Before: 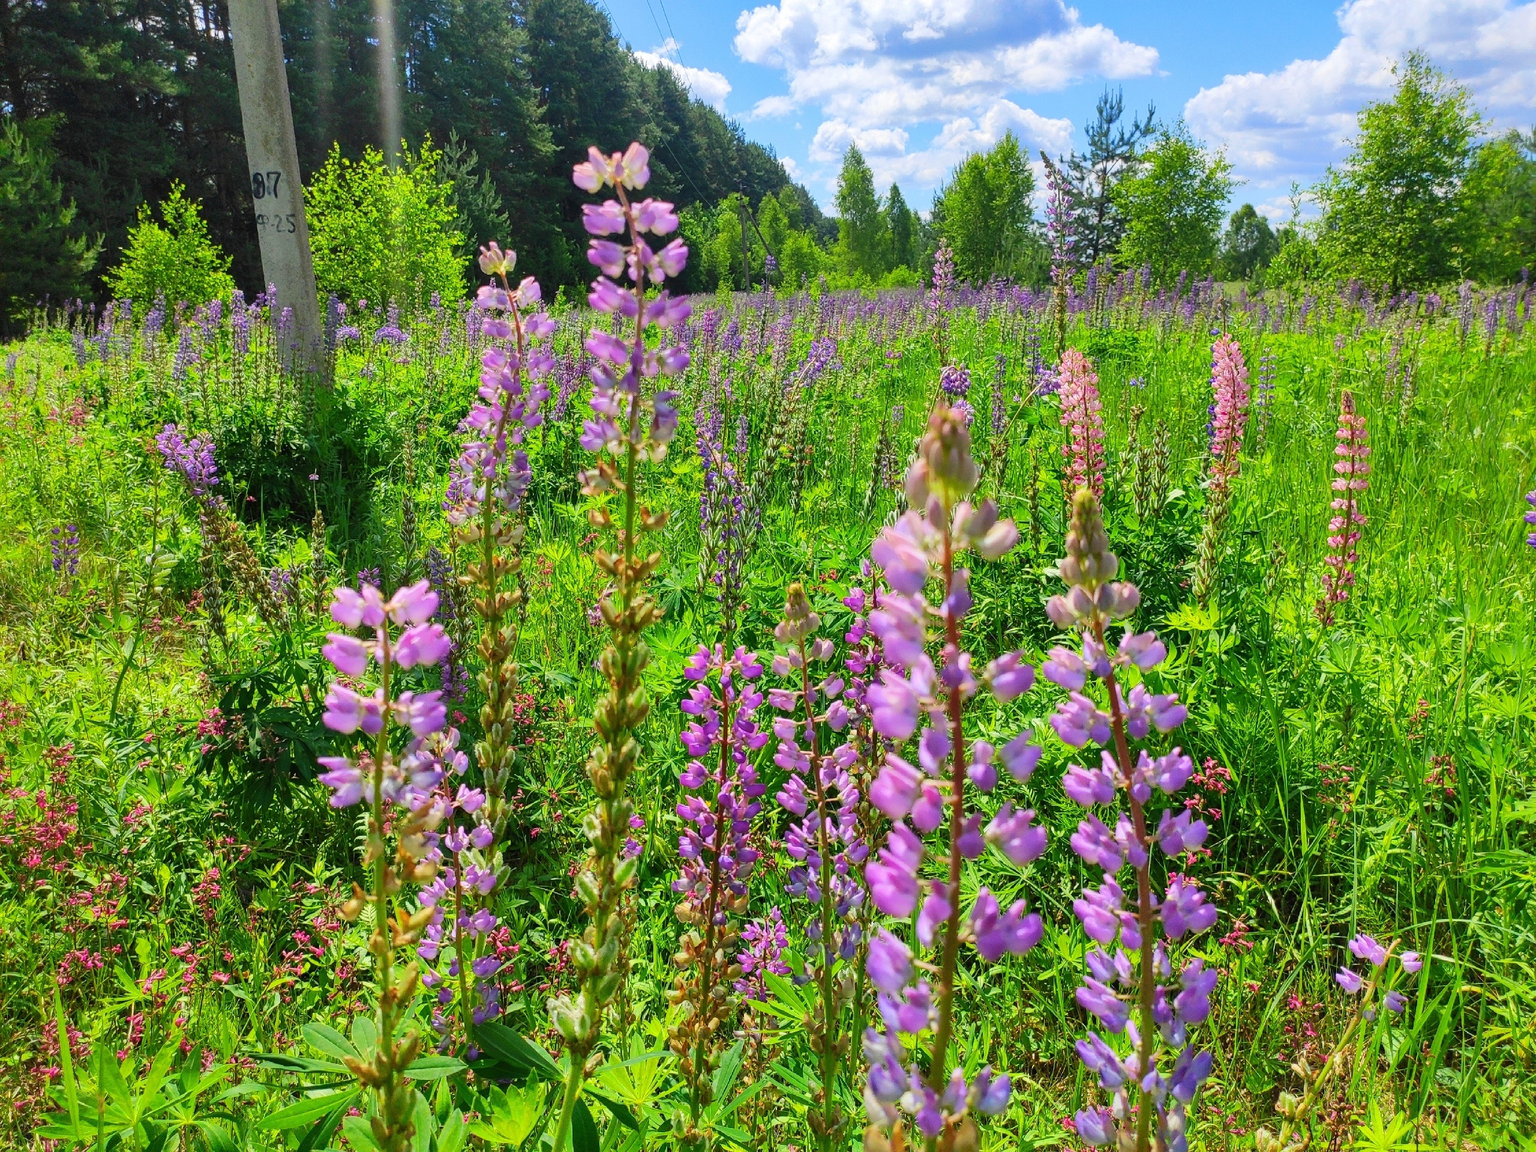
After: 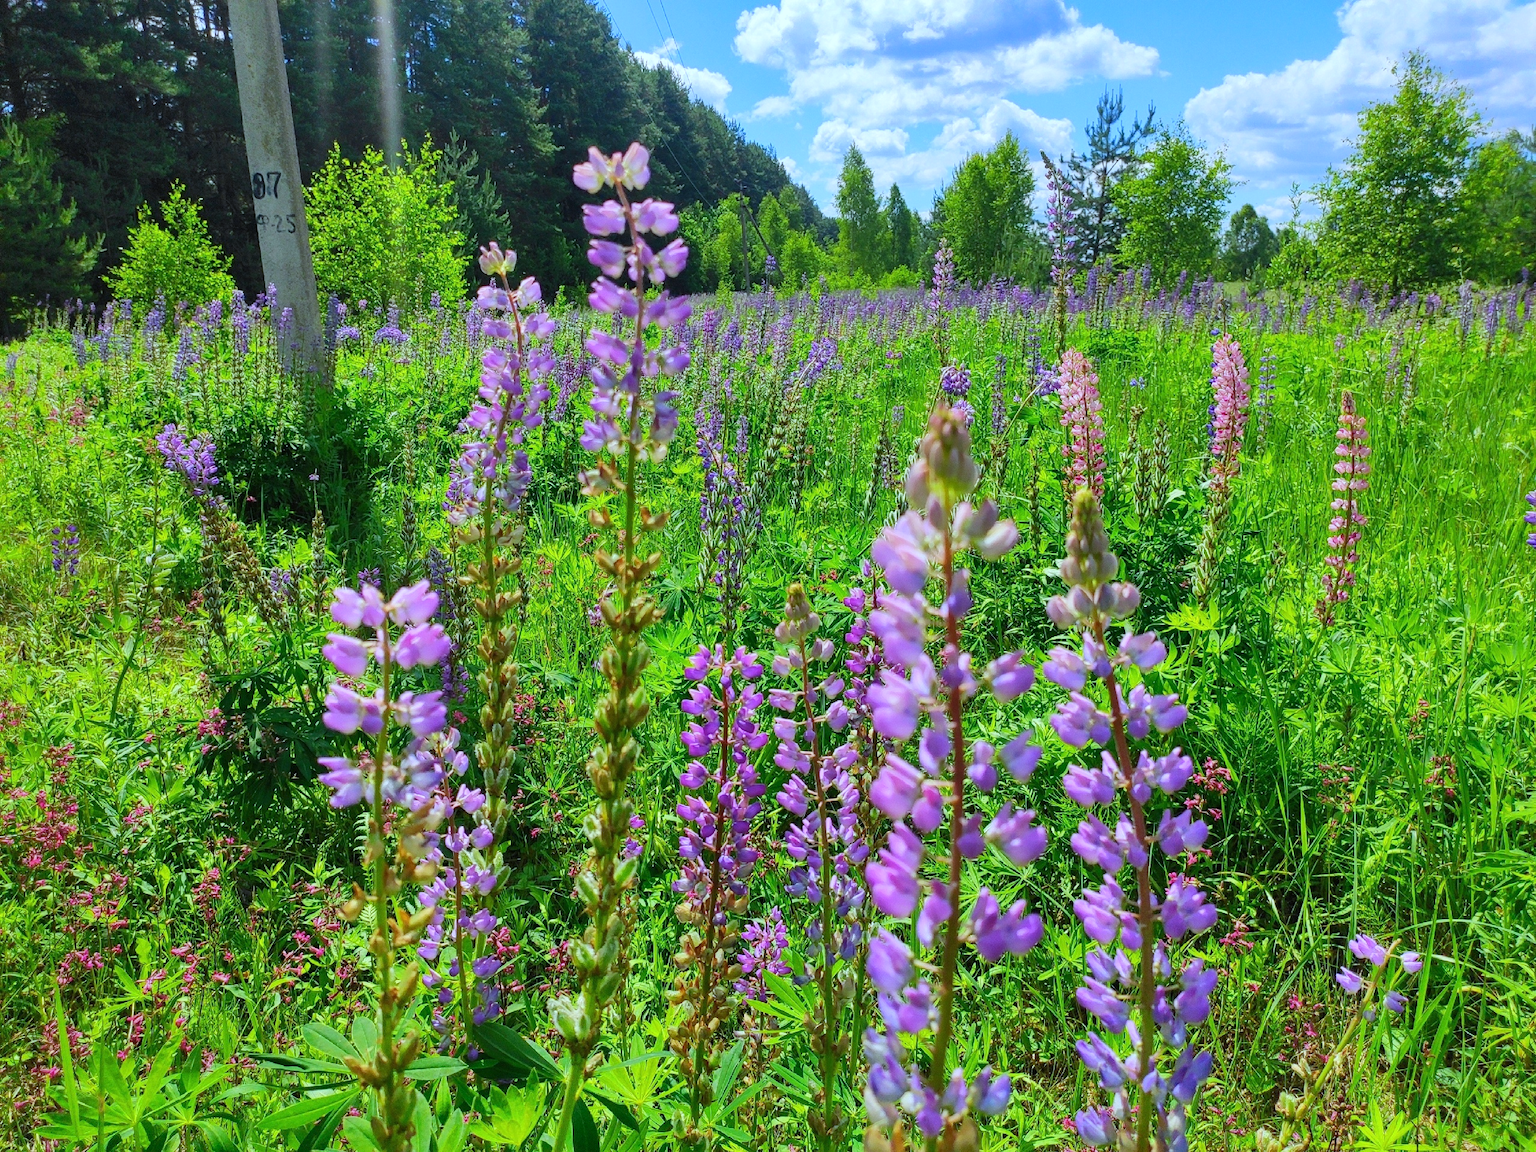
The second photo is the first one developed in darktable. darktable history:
color calibration: illuminant Planckian (black body), x 0.351, y 0.352, temperature 4794.27 K
white balance: red 0.931, blue 1.11
